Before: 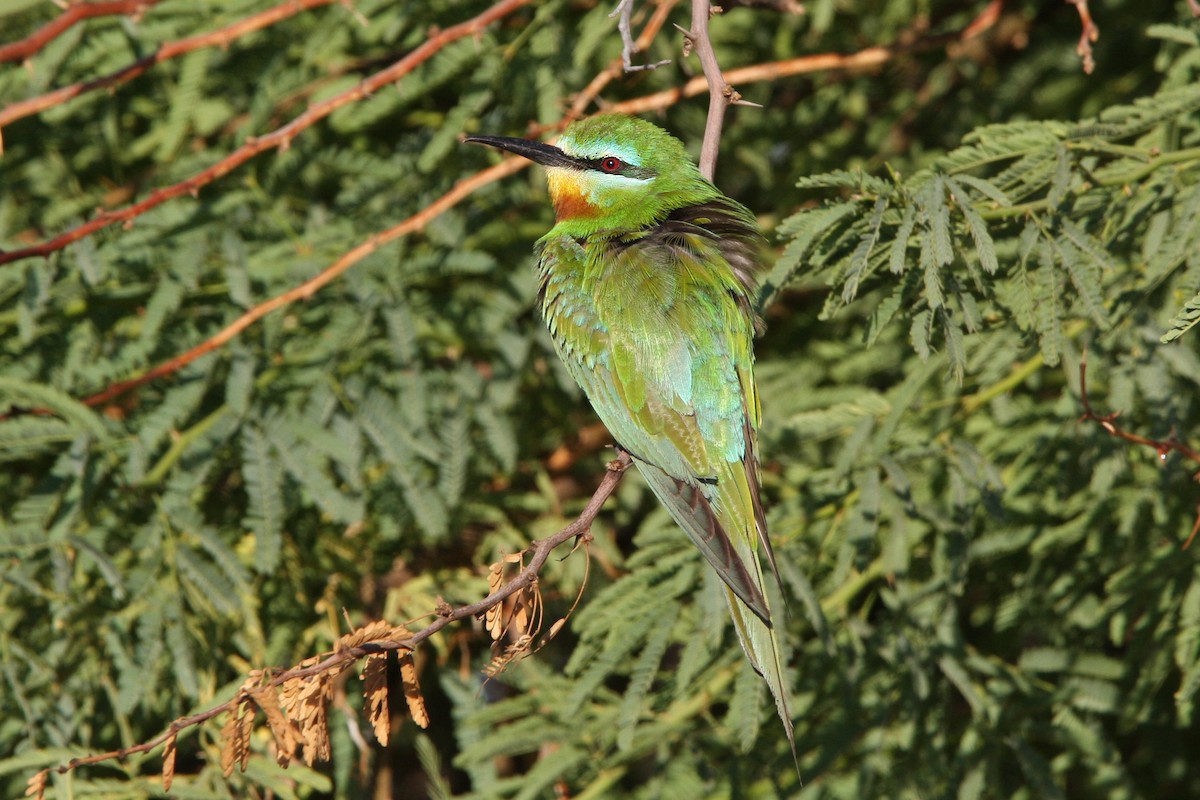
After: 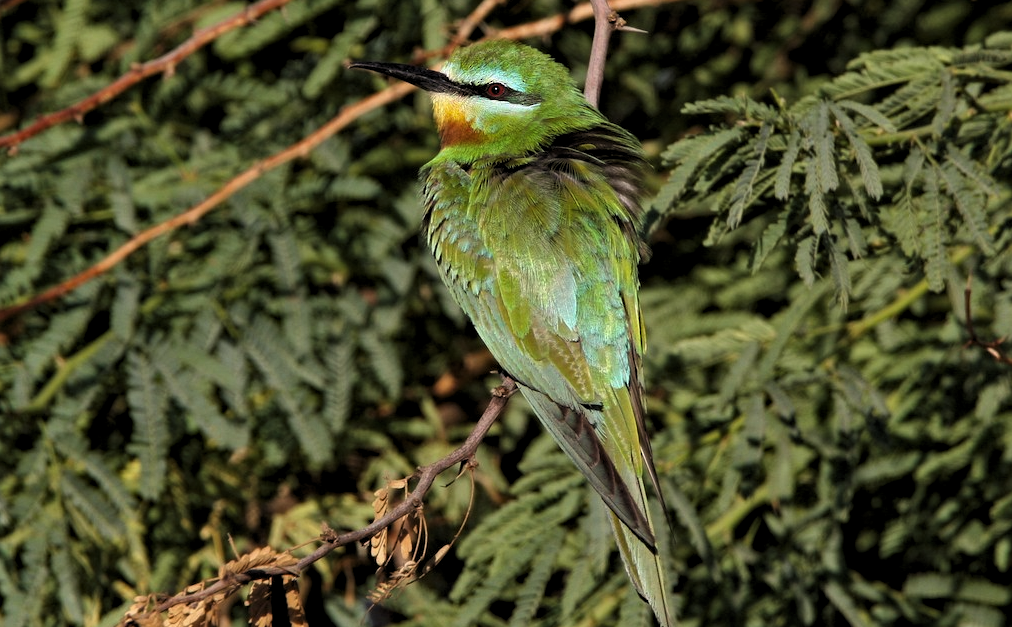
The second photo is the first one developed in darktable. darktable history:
crop and rotate: left 9.628%, top 9.362%, right 6.037%, bottom 12.235%
haze removal: compatibility mode true, adaptive false
levels: levels [0.116, 0.574, 1]
